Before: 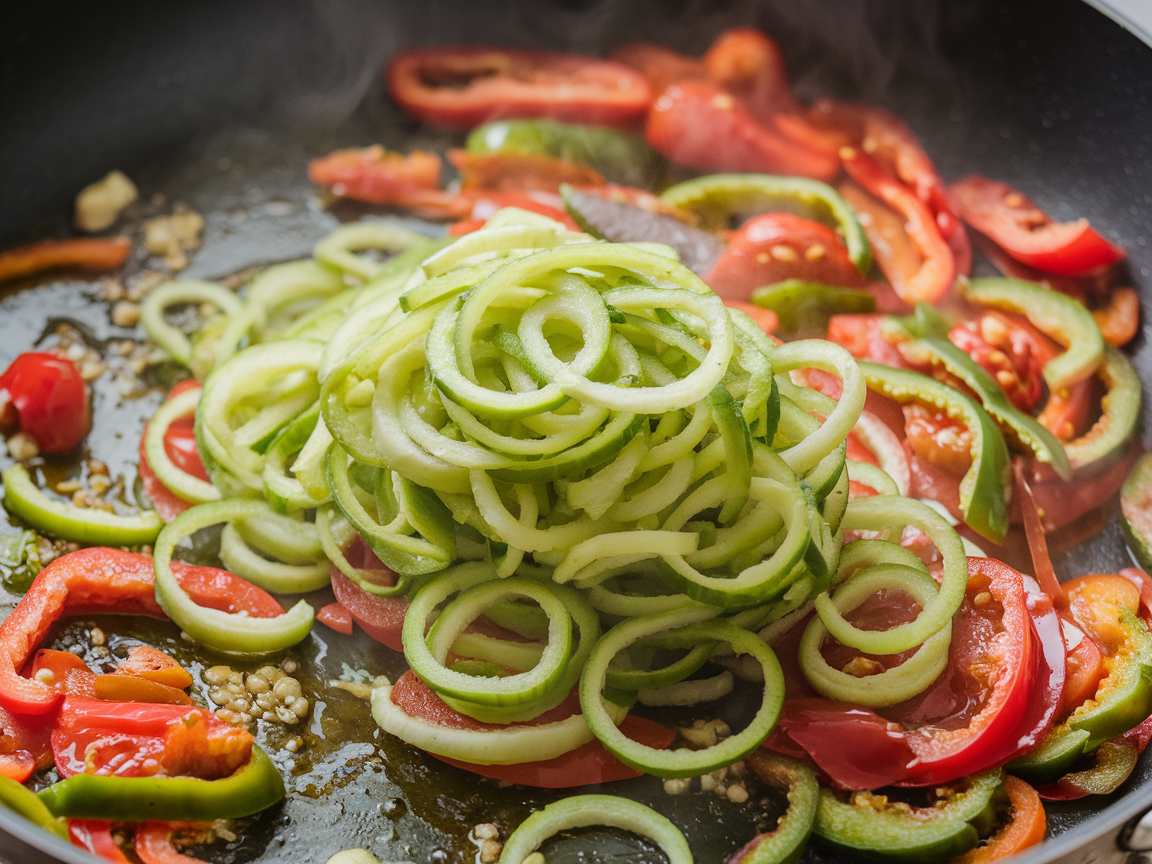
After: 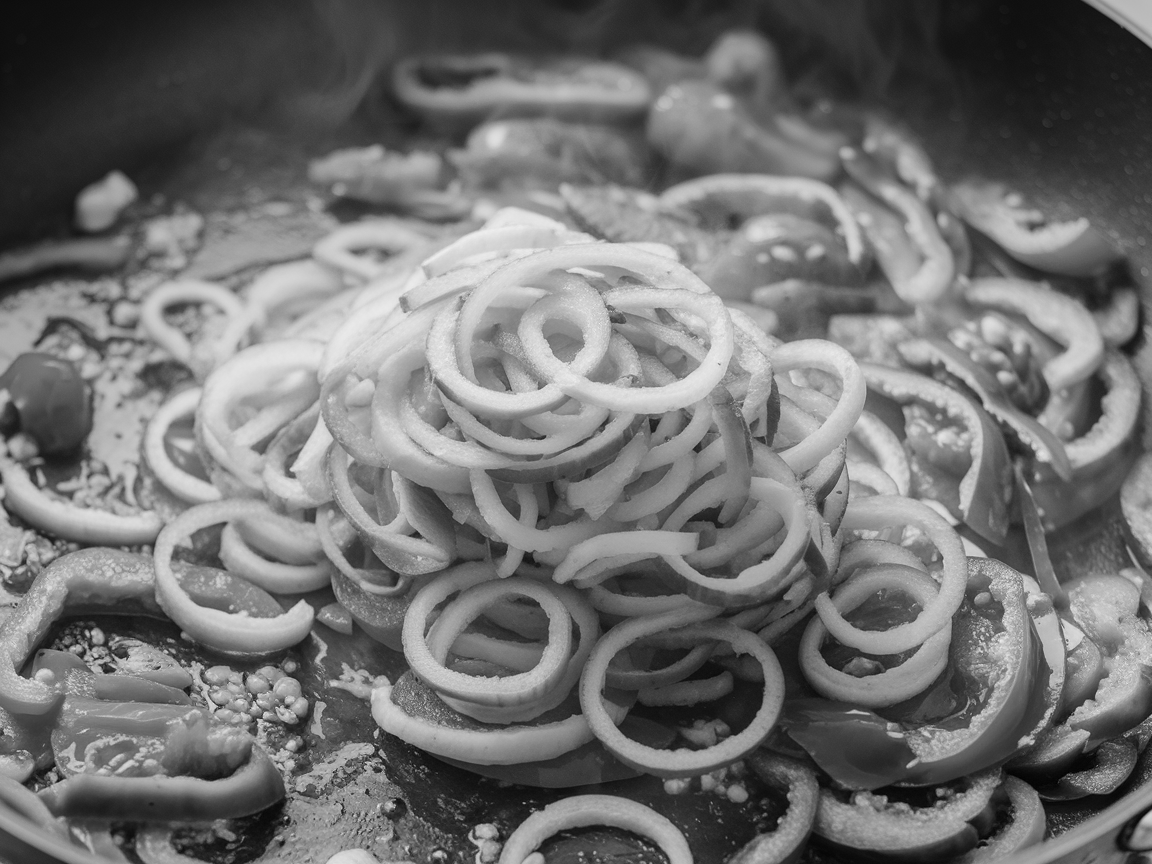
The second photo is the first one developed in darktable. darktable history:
color balance rgb: perceptual saturation grading › global saturation 20%, perceptual saturation grading › highlights -25%, perceptual saturation grading › shadows 50%
monochrome: on, module defaults
